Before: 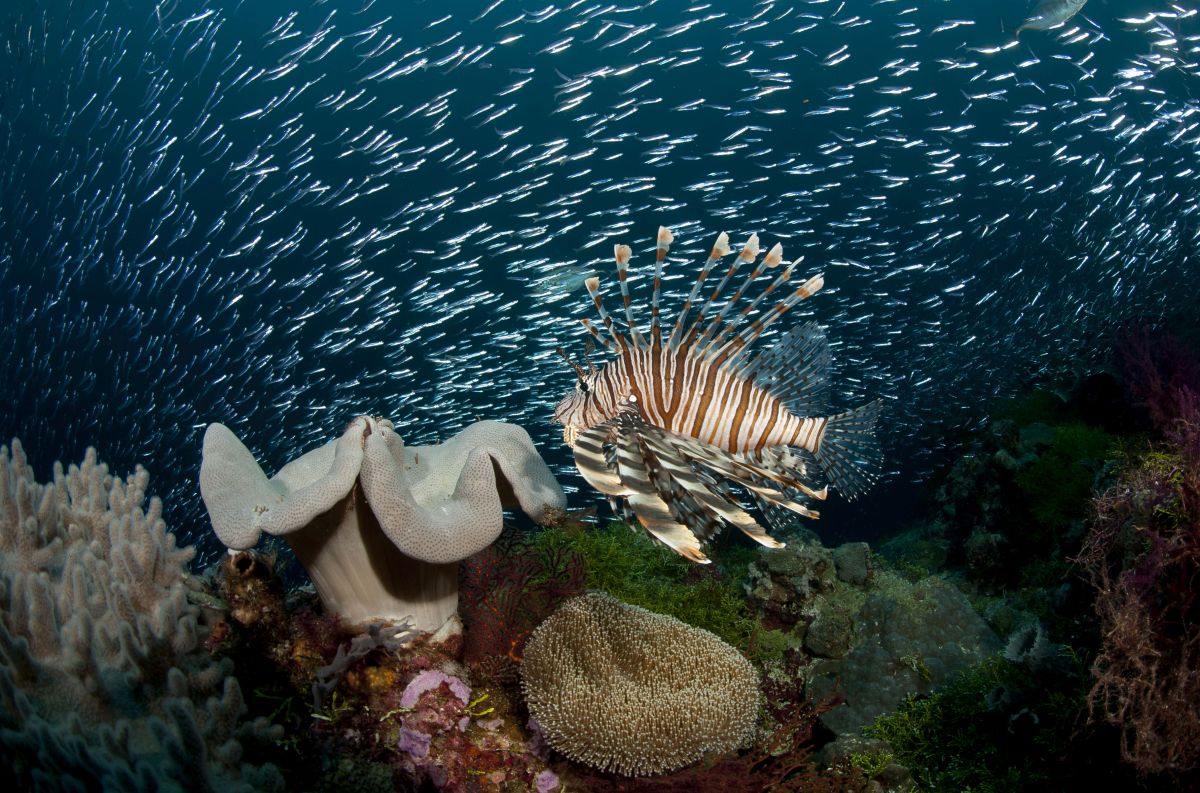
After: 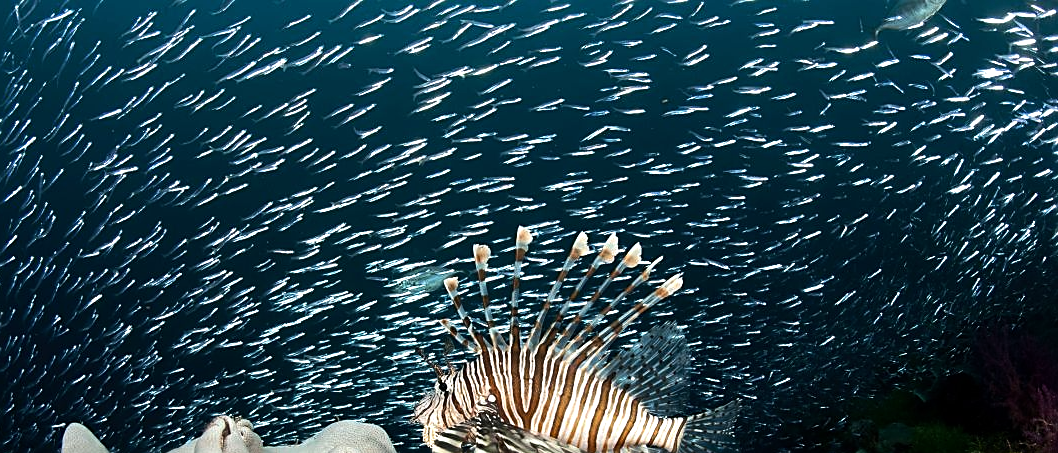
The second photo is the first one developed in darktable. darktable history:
tone equalizer: -8 EV -0.75 EV, -7 EV -0.7 EV, -6 EV -0.6 EV, -5 EV -0.4 EV, -3 EV 0.4 EV, -2 EV 0.6 EV, -1 EV 0.7 EV, +0 EV 0.75 EV, edges refinement/feathering 500, mask exposure compensation -1.57 EV, preserve details no
sharpen: on, module defaults
crop and rotate: left 11.812%, bottom 42.776%
